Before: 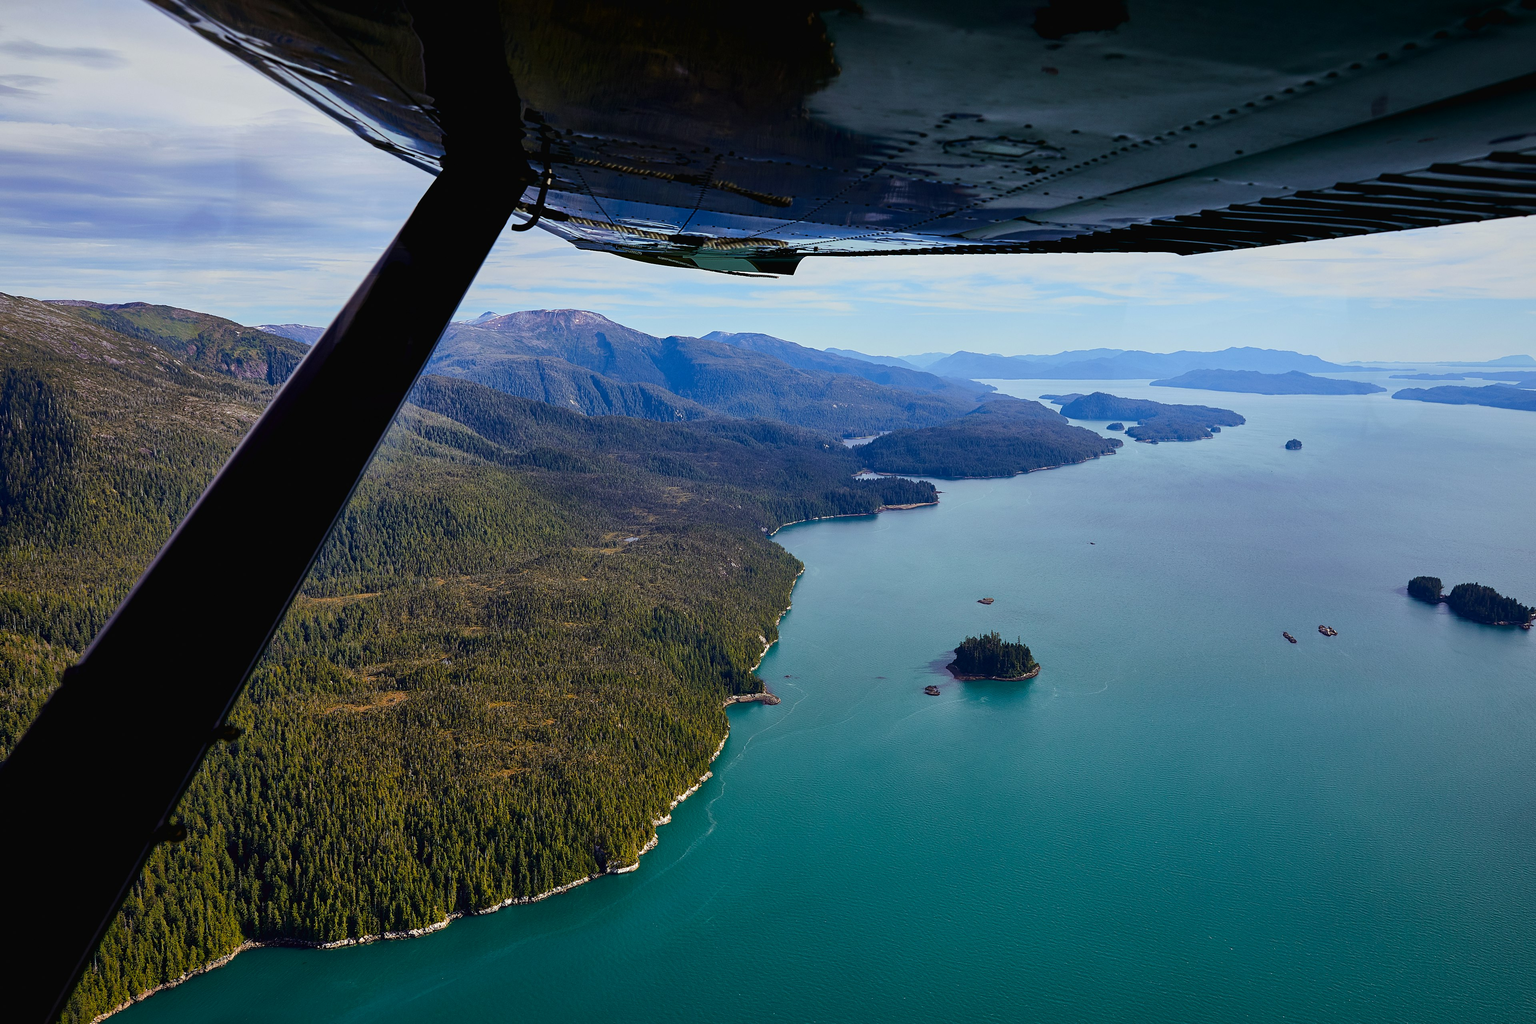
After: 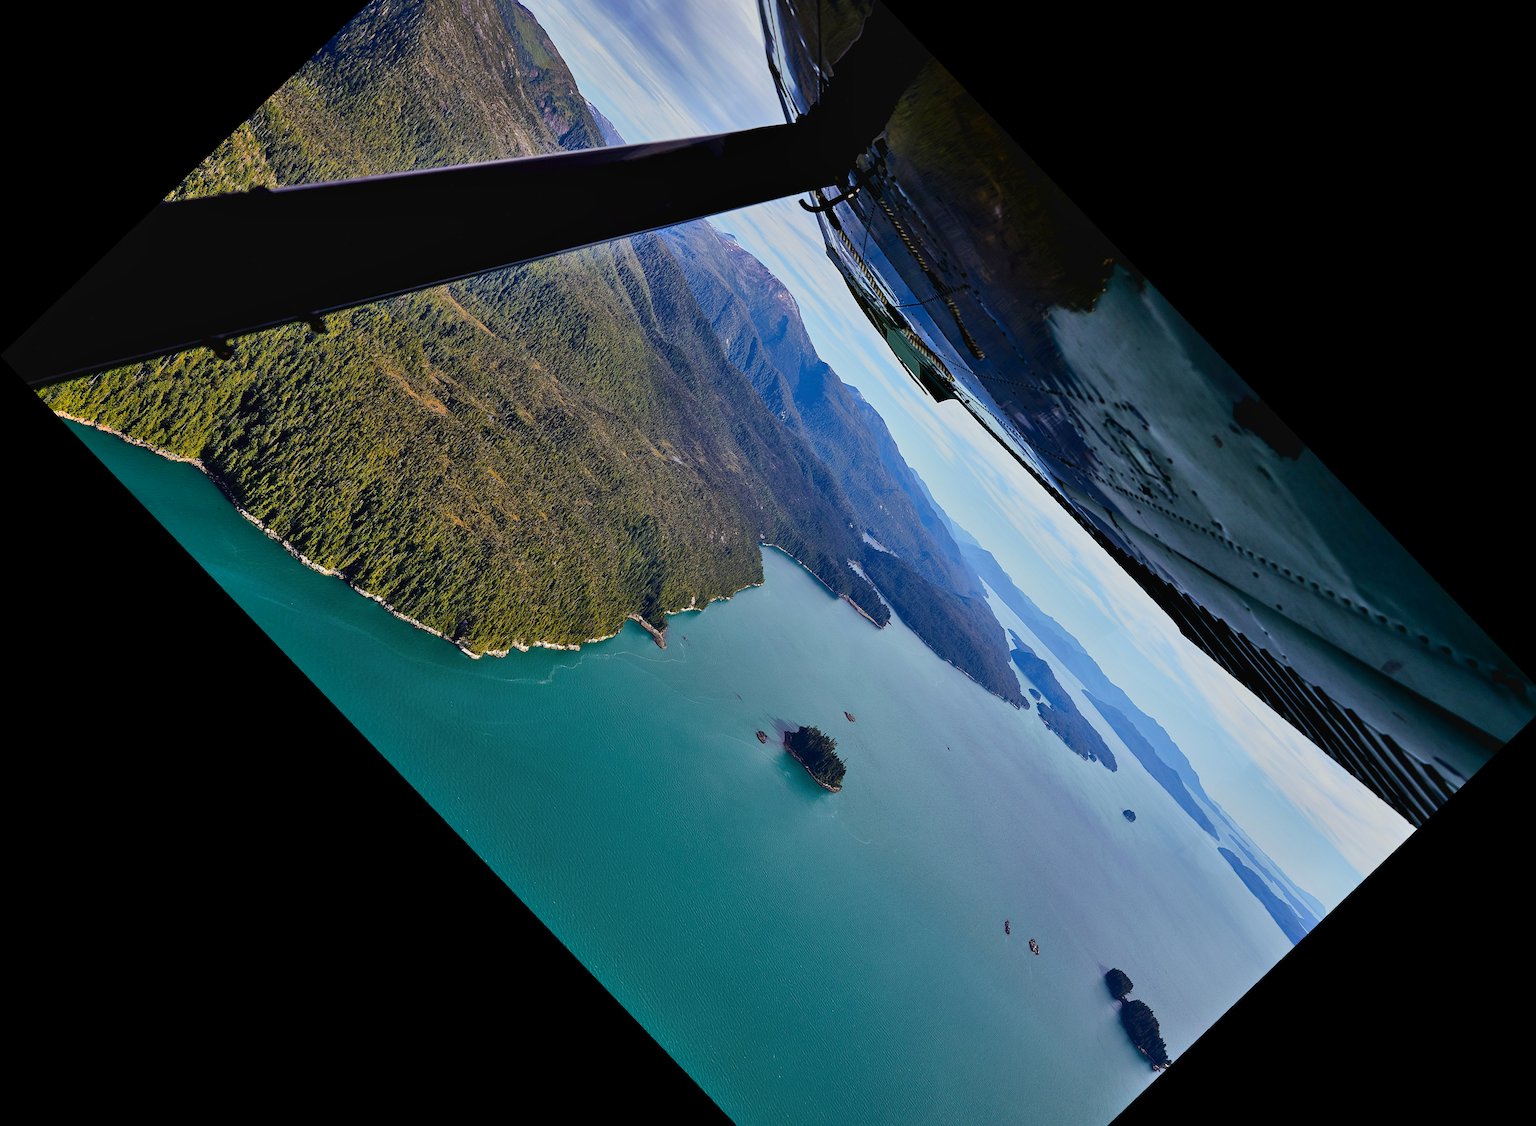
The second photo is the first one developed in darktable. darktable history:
shadows and highlights: low approximation 0.01, soften with gaussian
crop and rotate: angle -46.26°, top 16.234%, right 0.912%, bottom 11.704%
